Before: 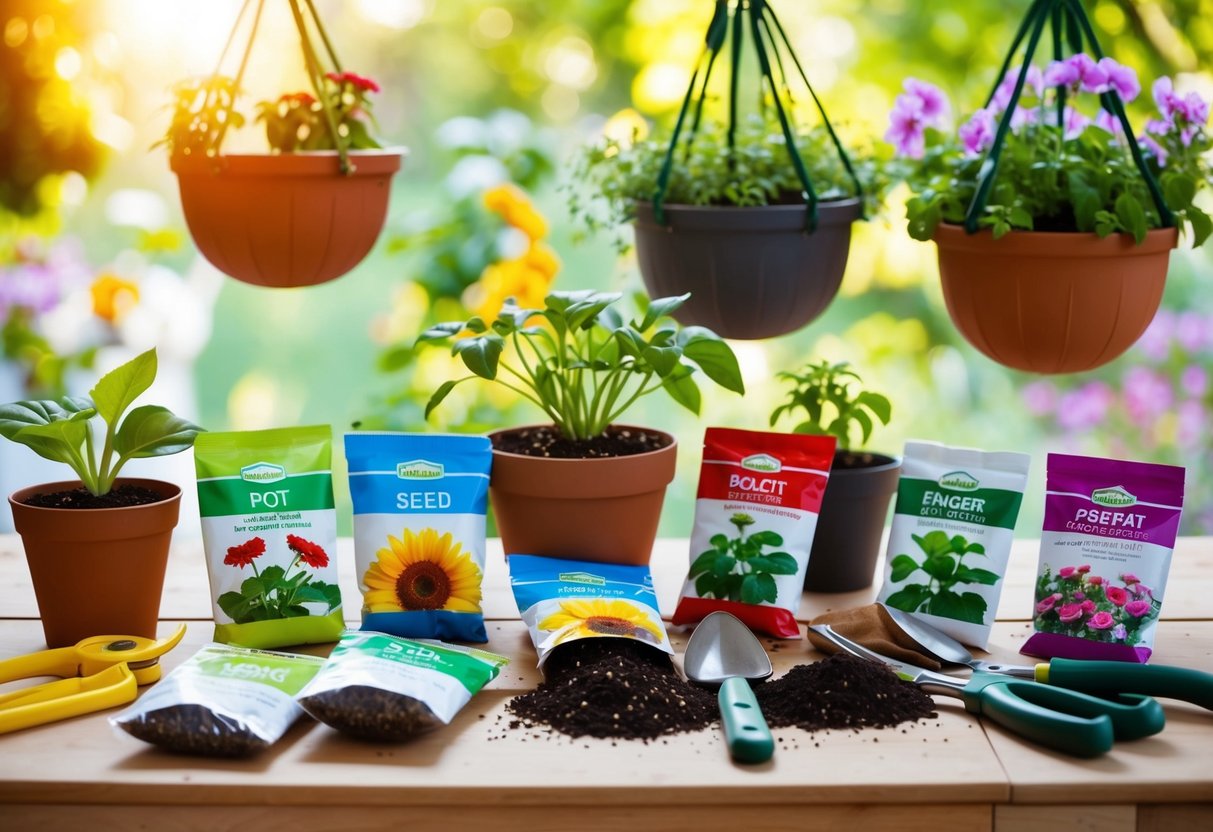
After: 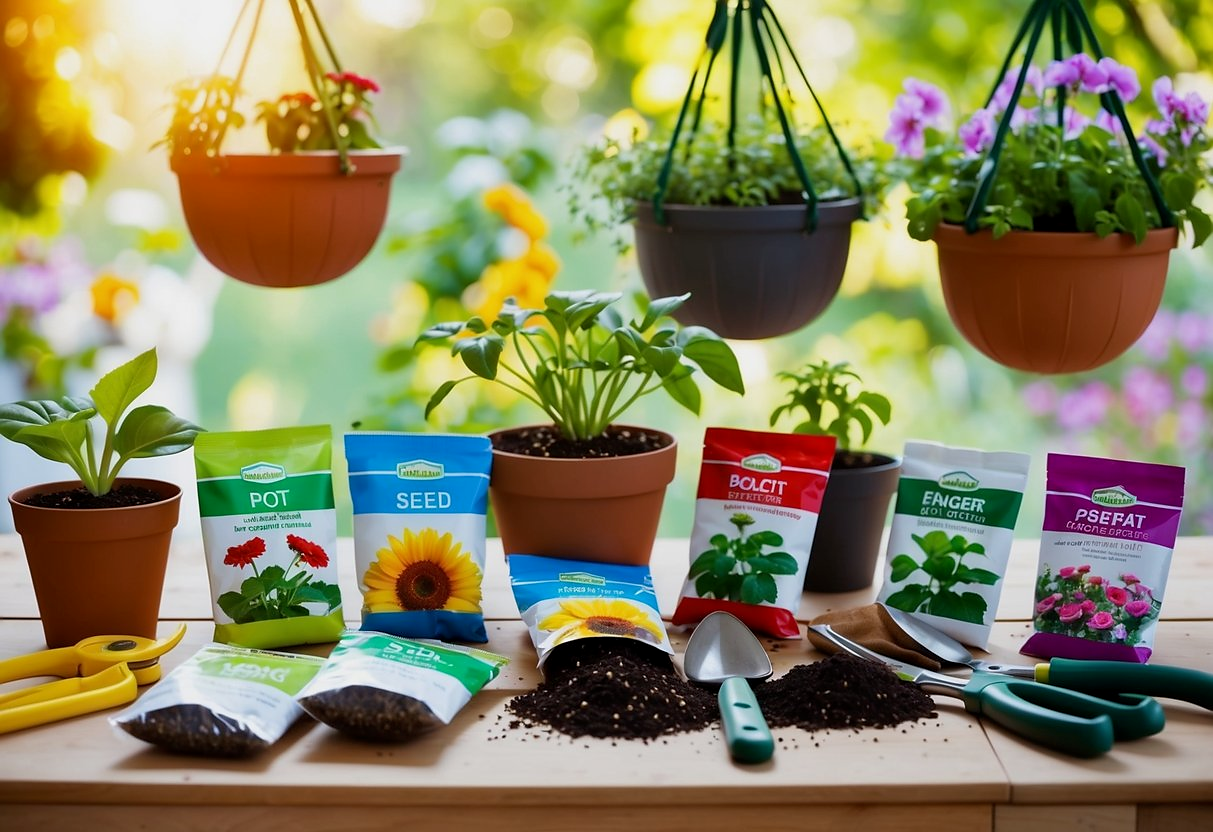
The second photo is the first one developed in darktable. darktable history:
exposure: black level correction 0.001, exposure -0.198 EV, compensate exposure bias true, compensate highlight preservation false
sharpen: radius 1.049, threshold 0.862
